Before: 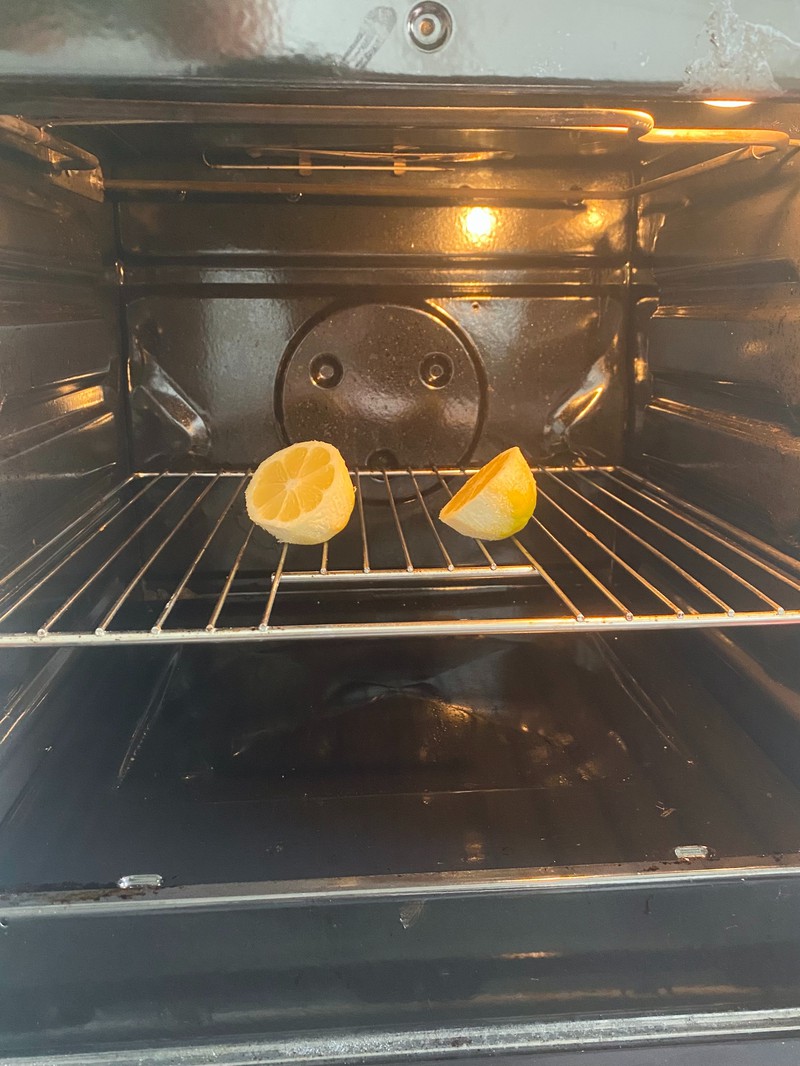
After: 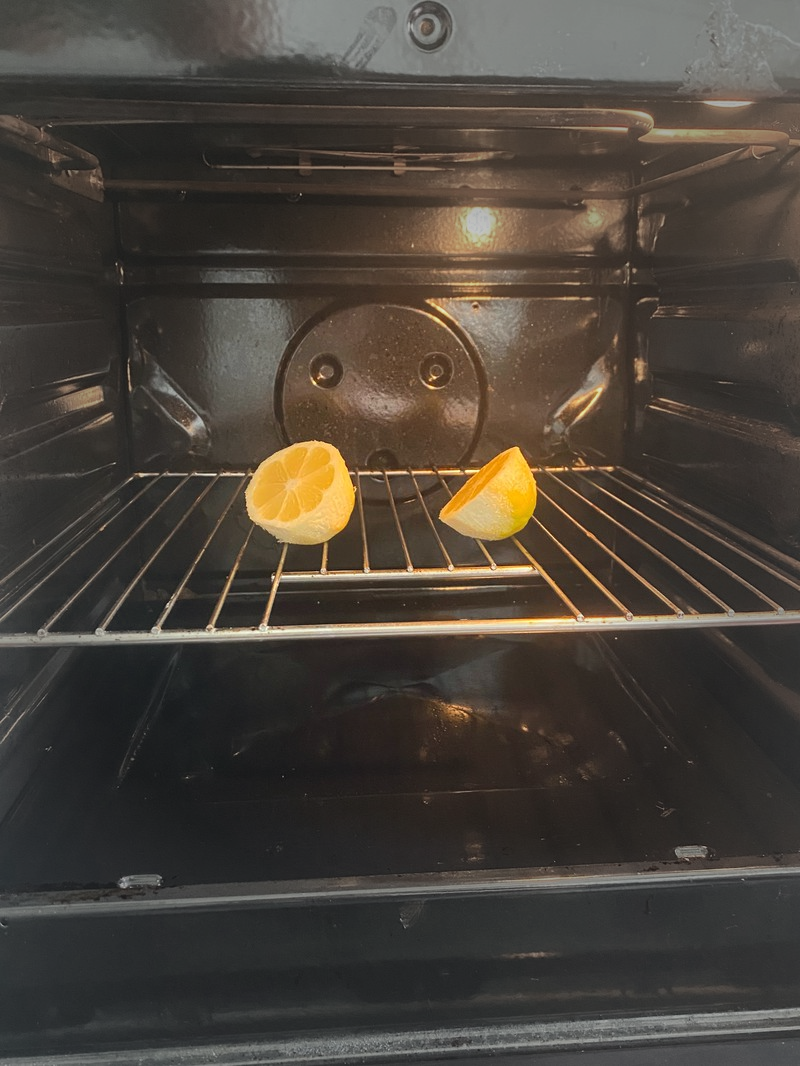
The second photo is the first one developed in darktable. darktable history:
vignetting: fall-off start 31.28%, fall-off radius 34.64%, brightness -0.575
color zones: curves: ch0 [(0, 0.497) (0.143, 0.5) (0.286, 0.5) (0.429, 0.483) (0.571, 0.116) (0.714, -0.006) (0.857, 0.28) (1, 0.497)]
